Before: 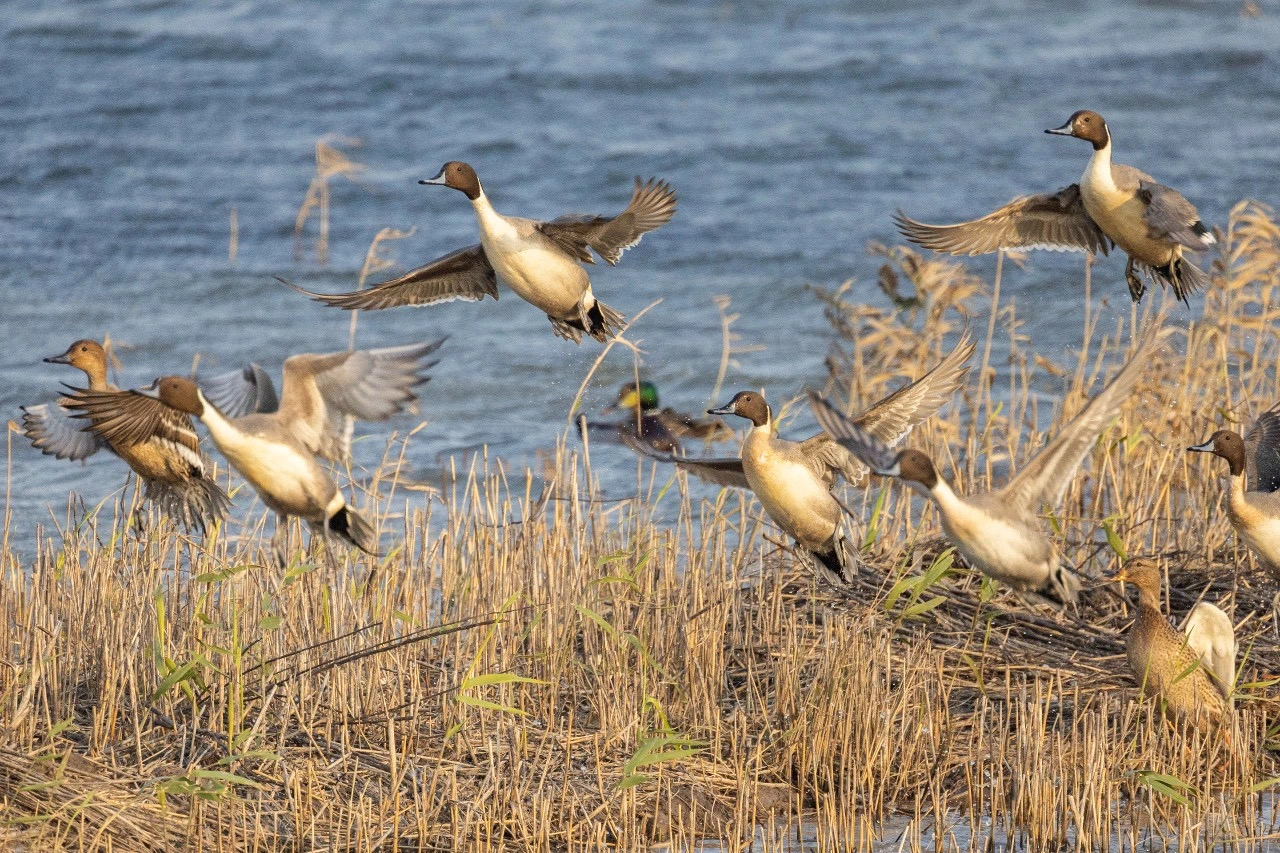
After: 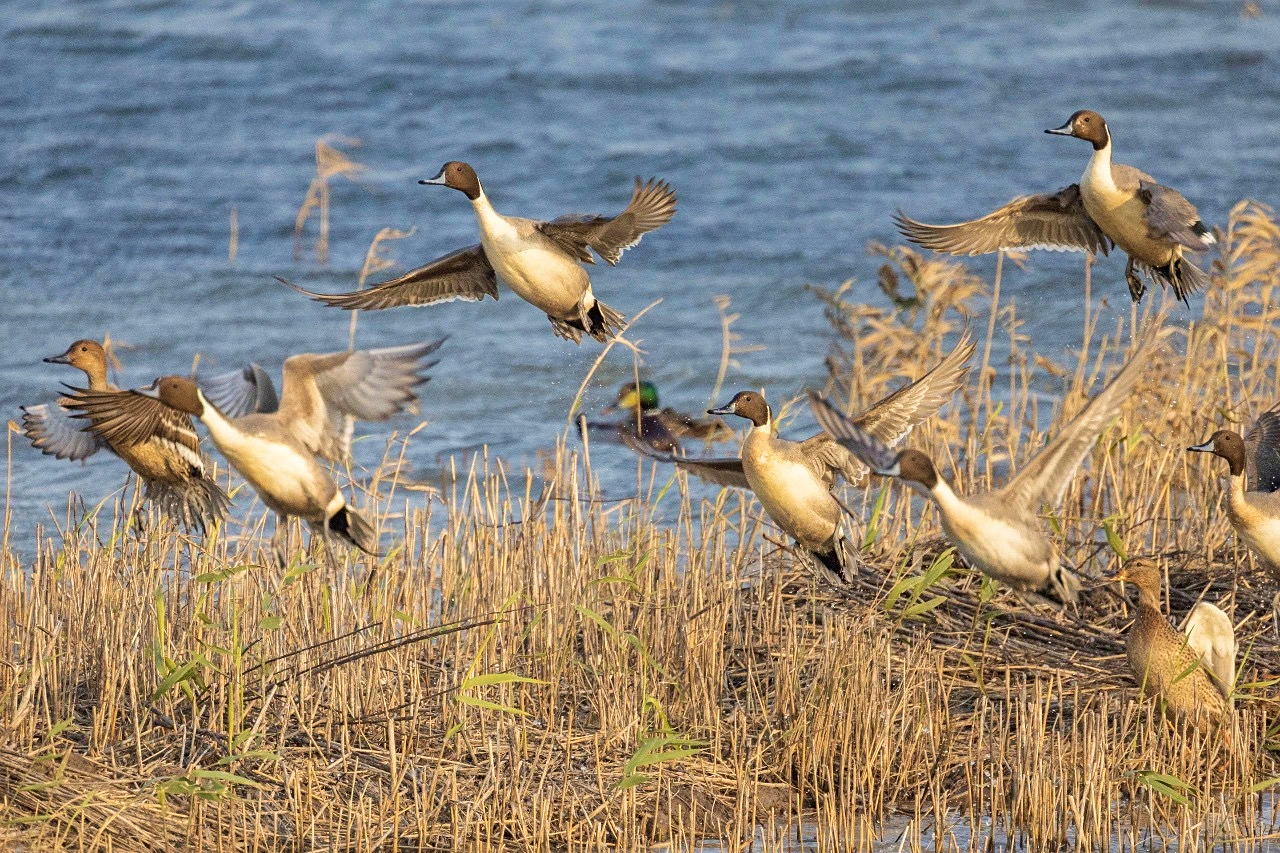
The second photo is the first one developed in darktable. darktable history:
velvia: on, module defaults
sharpen: amount 0.2
